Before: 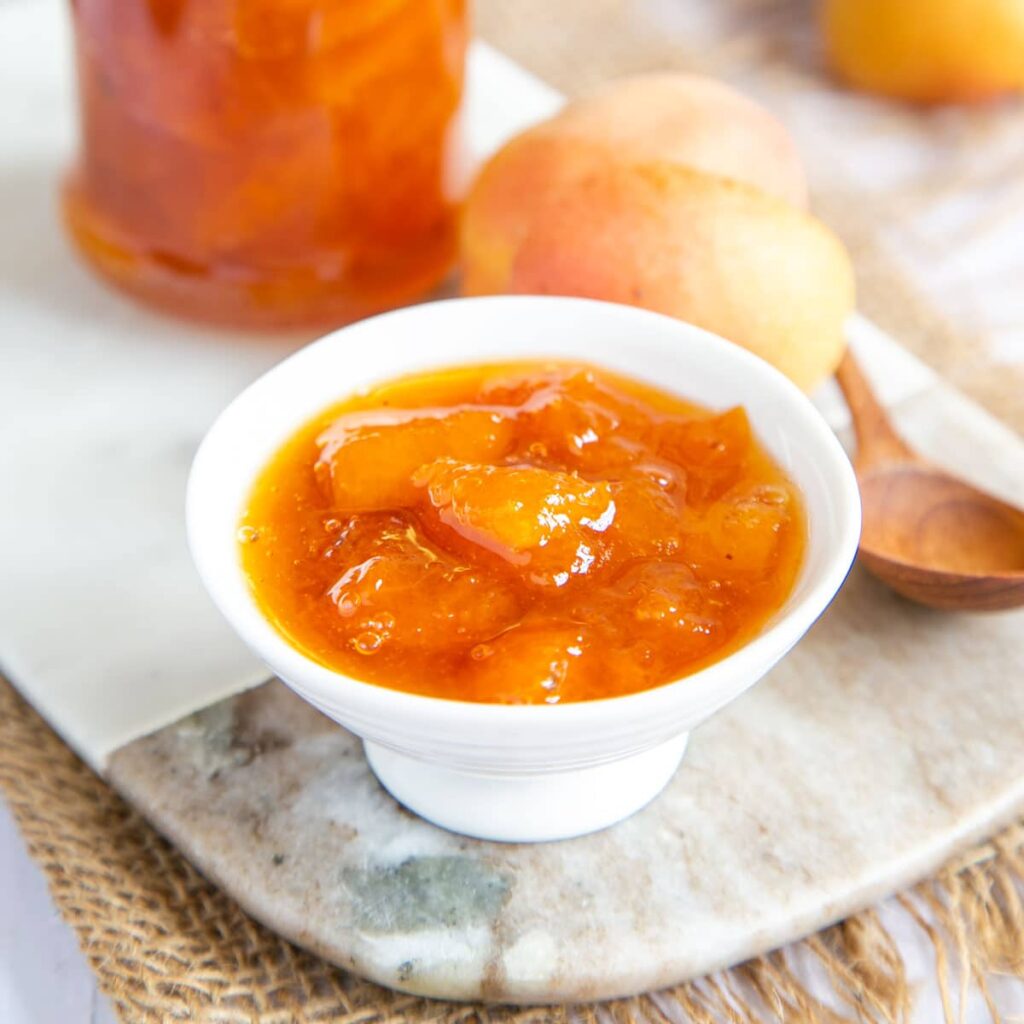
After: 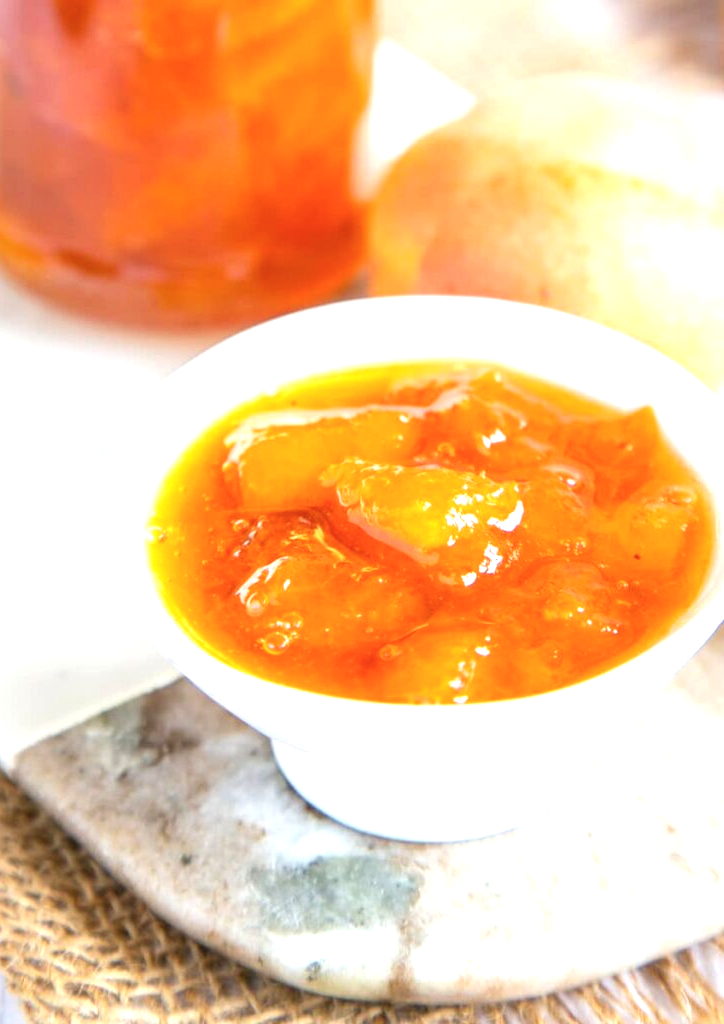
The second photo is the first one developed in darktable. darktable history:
color balance rgb: global vibrance 10%
crop and rotate: left 9.061%, right 20.142%
exposure: black level correction 0, exposure 0.68 EV, compensate exposure bias true, compensate highlight preservation false
